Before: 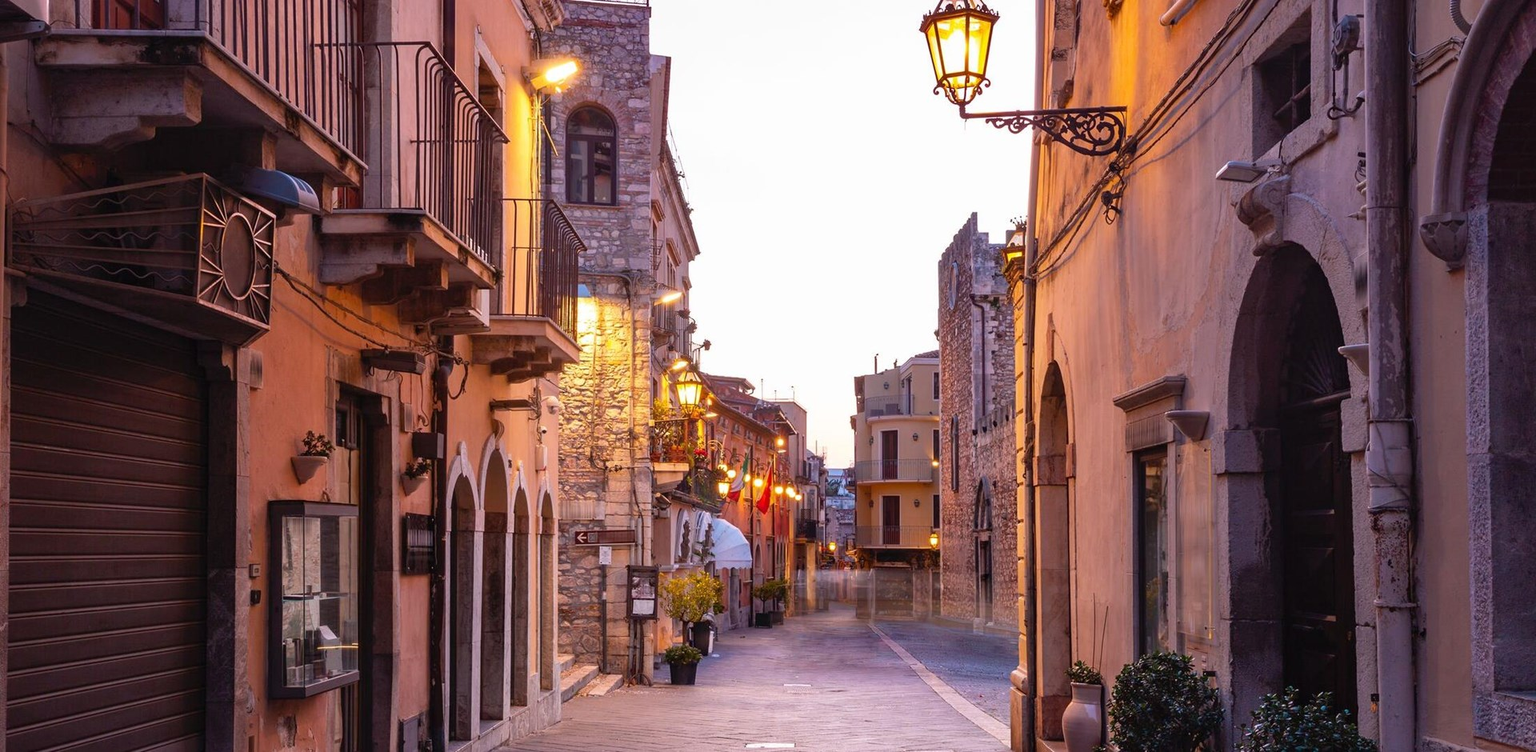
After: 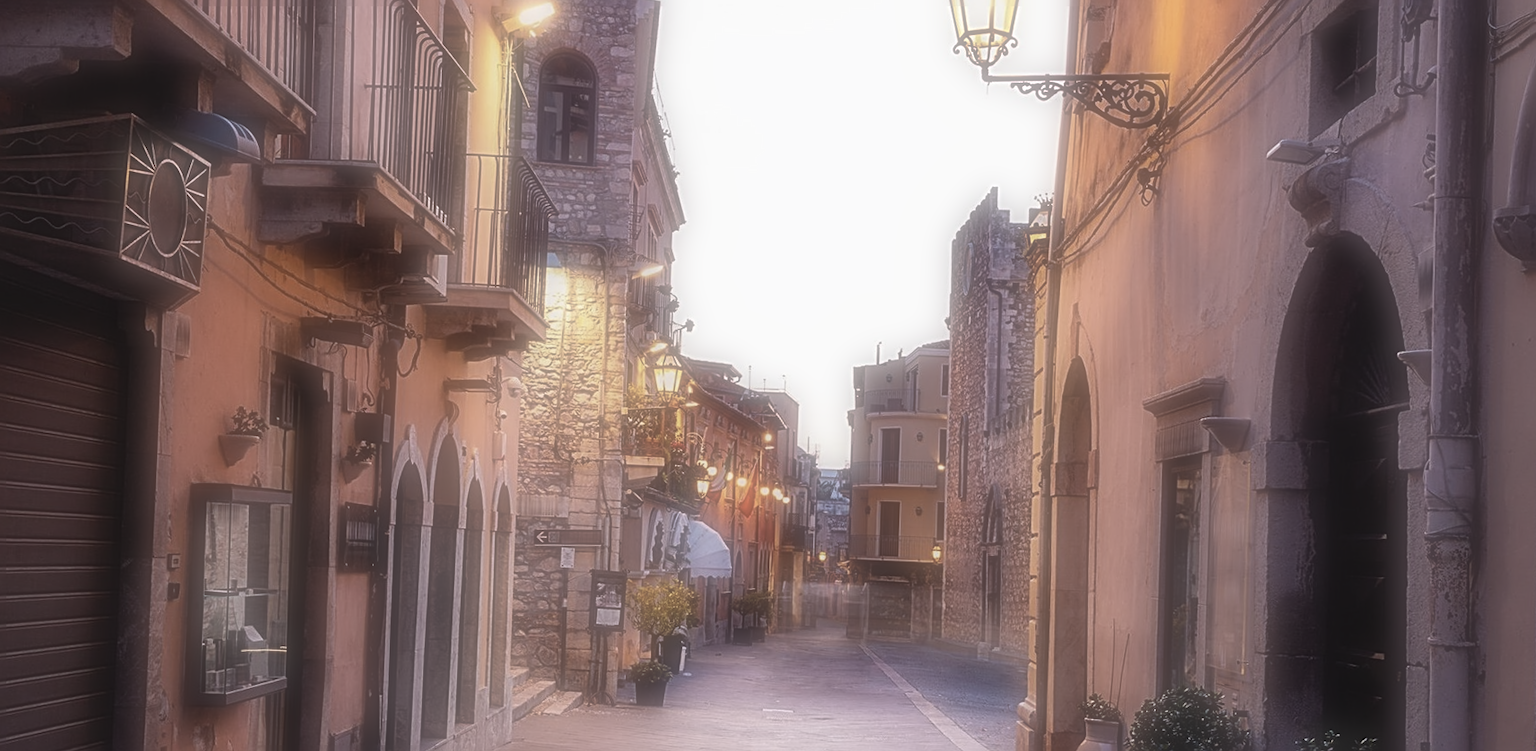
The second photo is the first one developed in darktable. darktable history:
sharpen: radius 2.676, amount 0.669
contrast brightness saturation: contrast -0.05, saturation -0.41
crop and rotate: angle -1.96°, left 3.097%, top 4.154%, right 1.586%, bottom 0.529%
soften: on, module defaults
